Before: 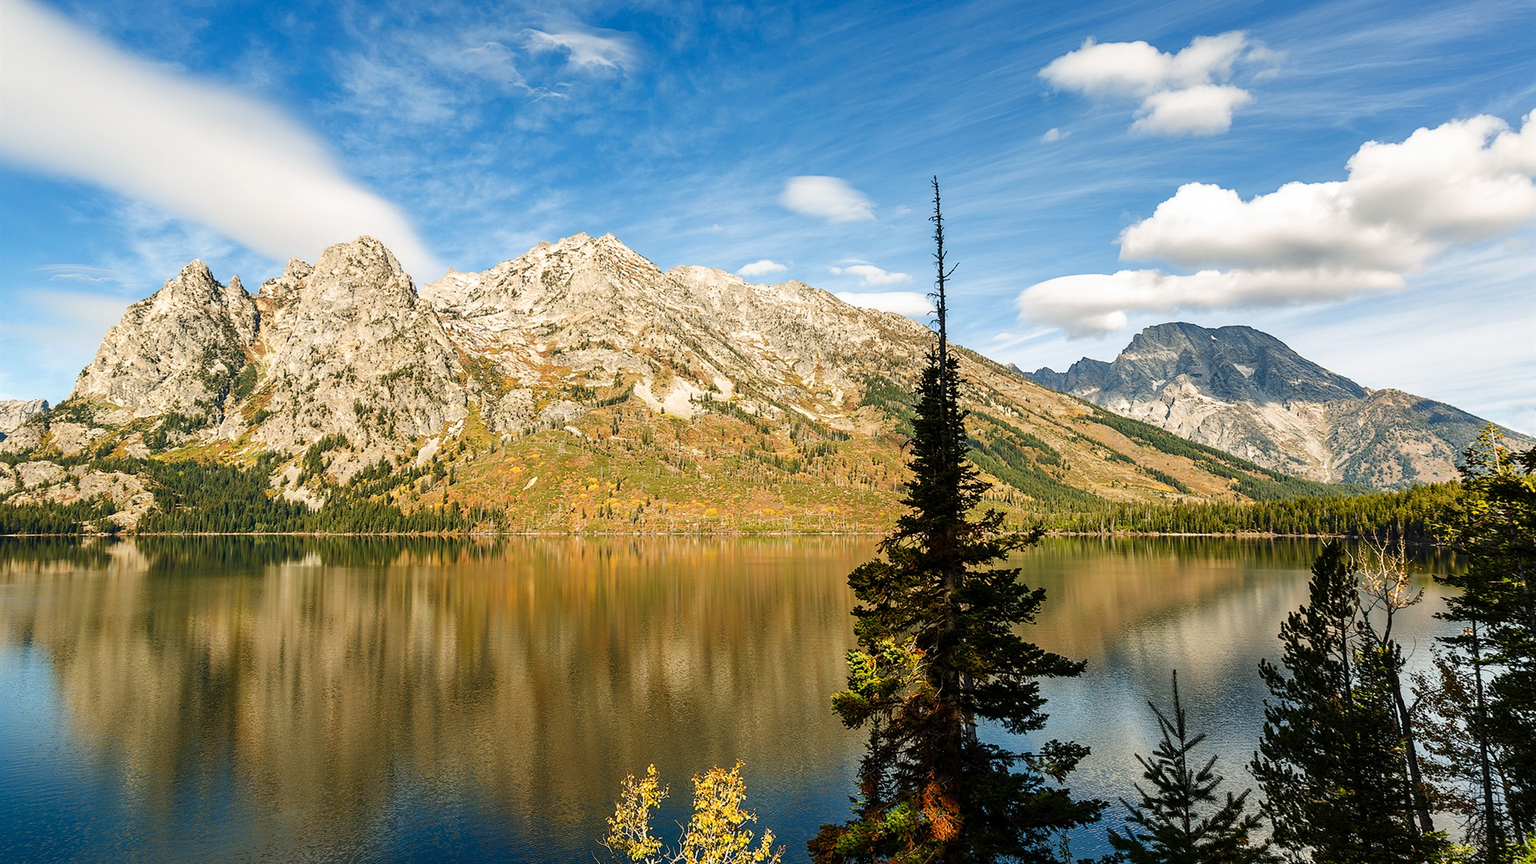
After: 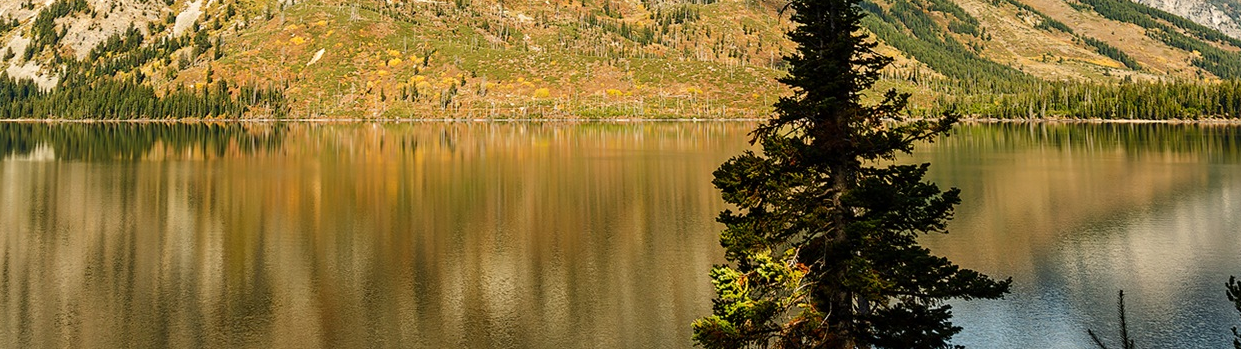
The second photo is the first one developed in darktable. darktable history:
crop: left 18.074%, top 50.654%, right 17.283%, bottom 16.939%
